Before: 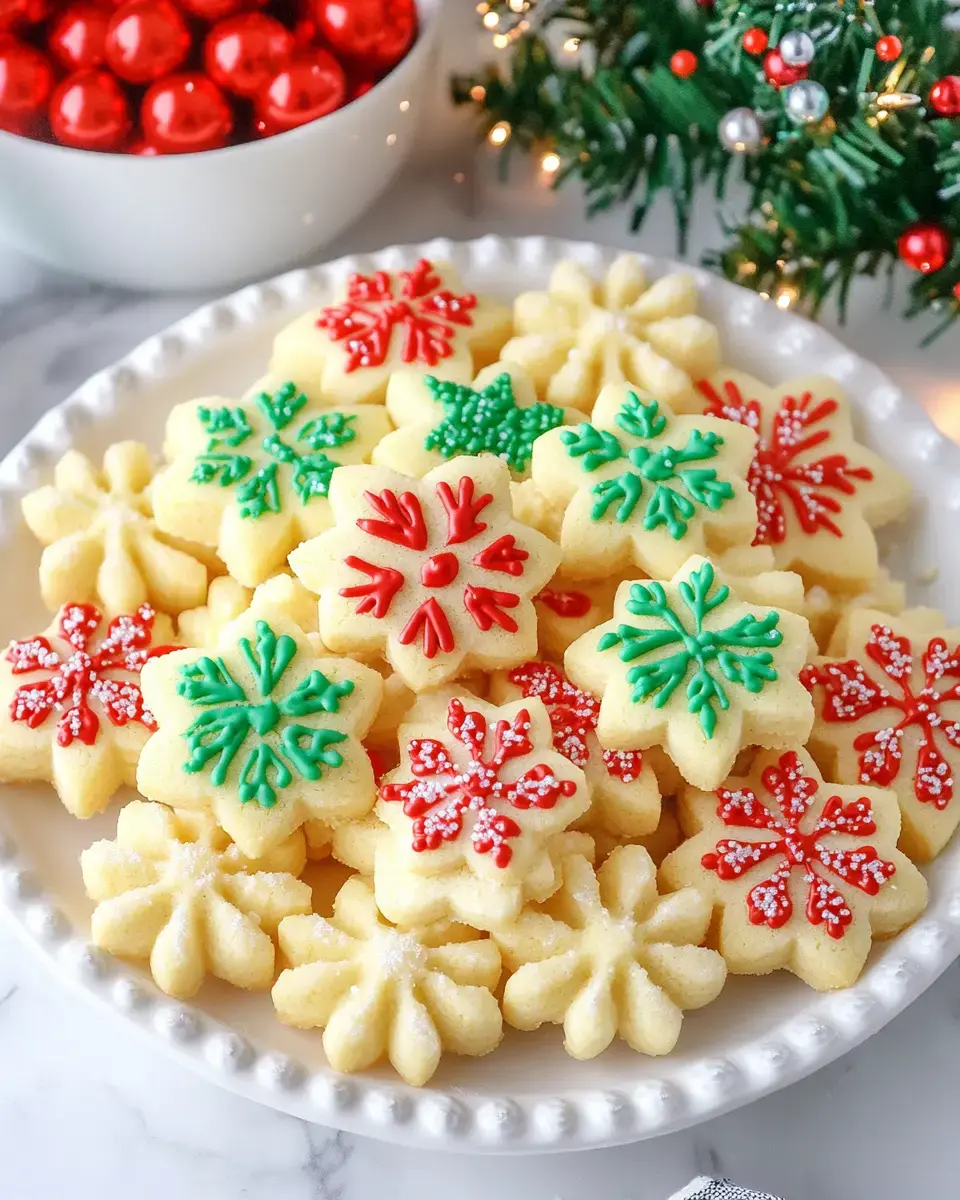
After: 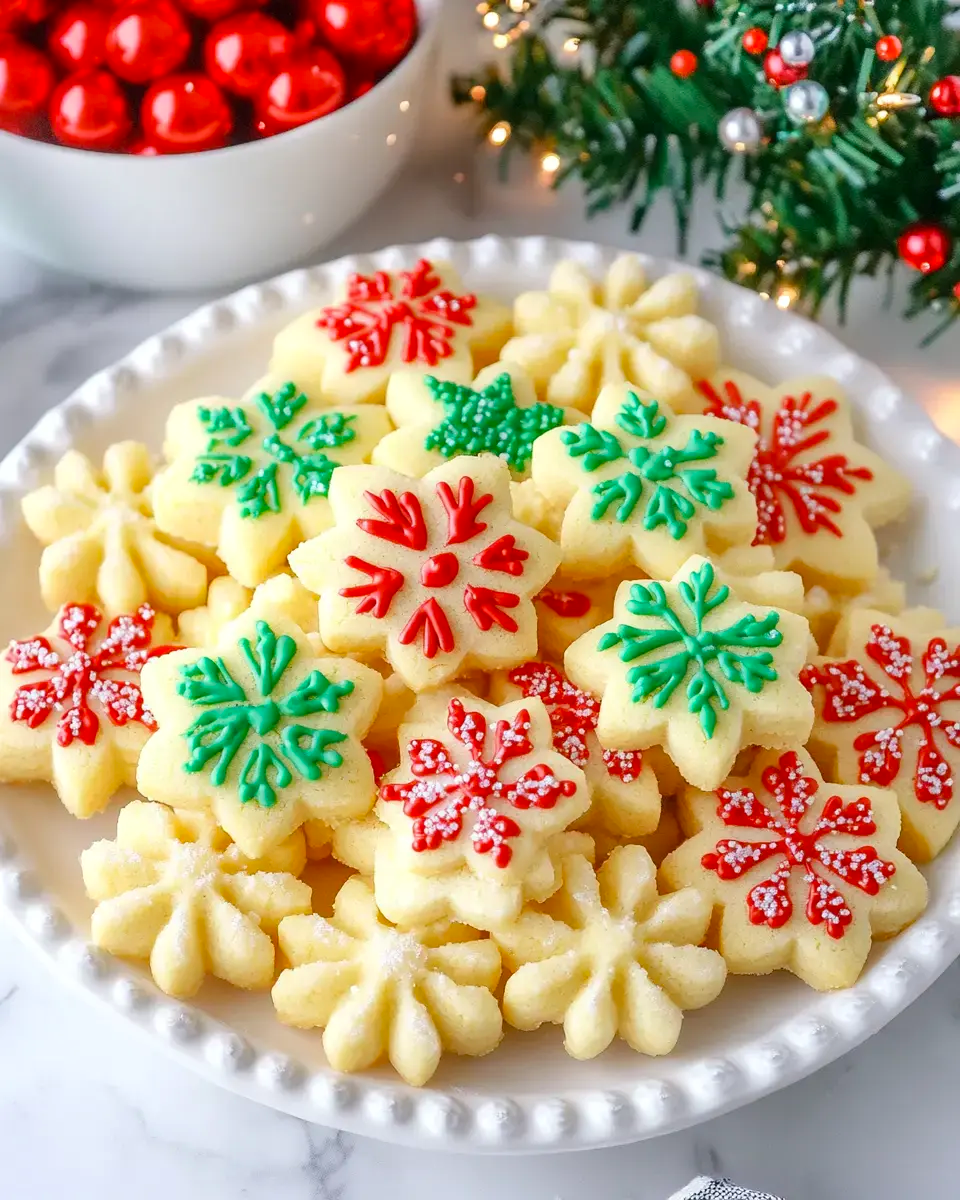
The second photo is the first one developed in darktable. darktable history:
color balance: output saturation 110%
exposure: exposure 0.02 EV, compensate highlight preservation false
